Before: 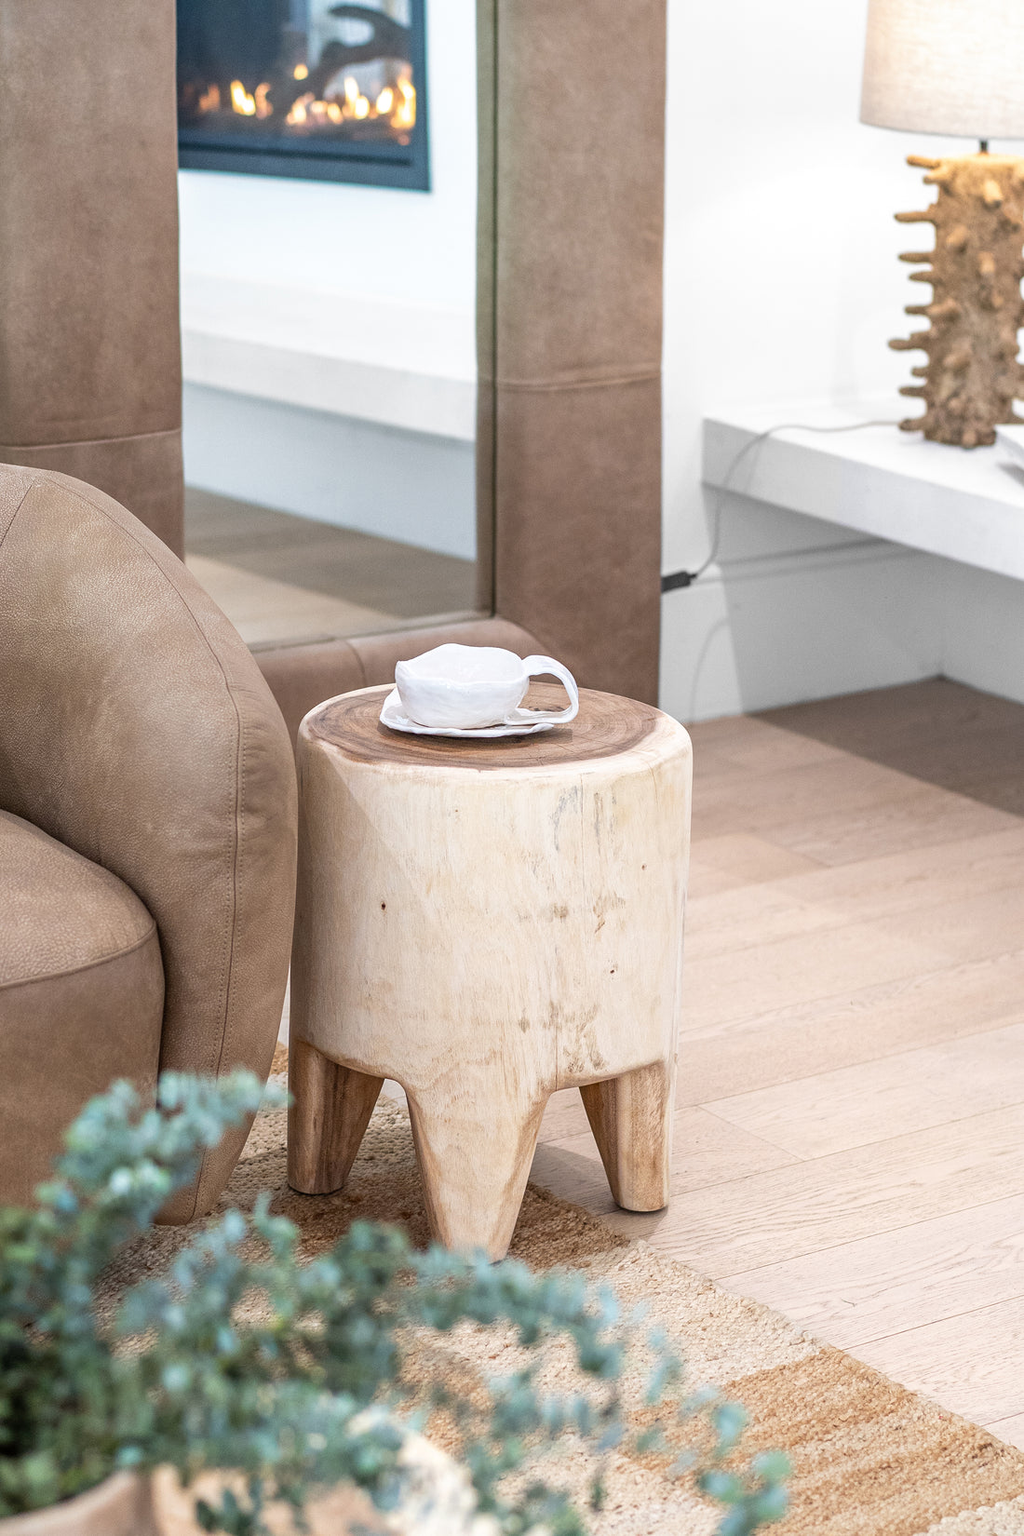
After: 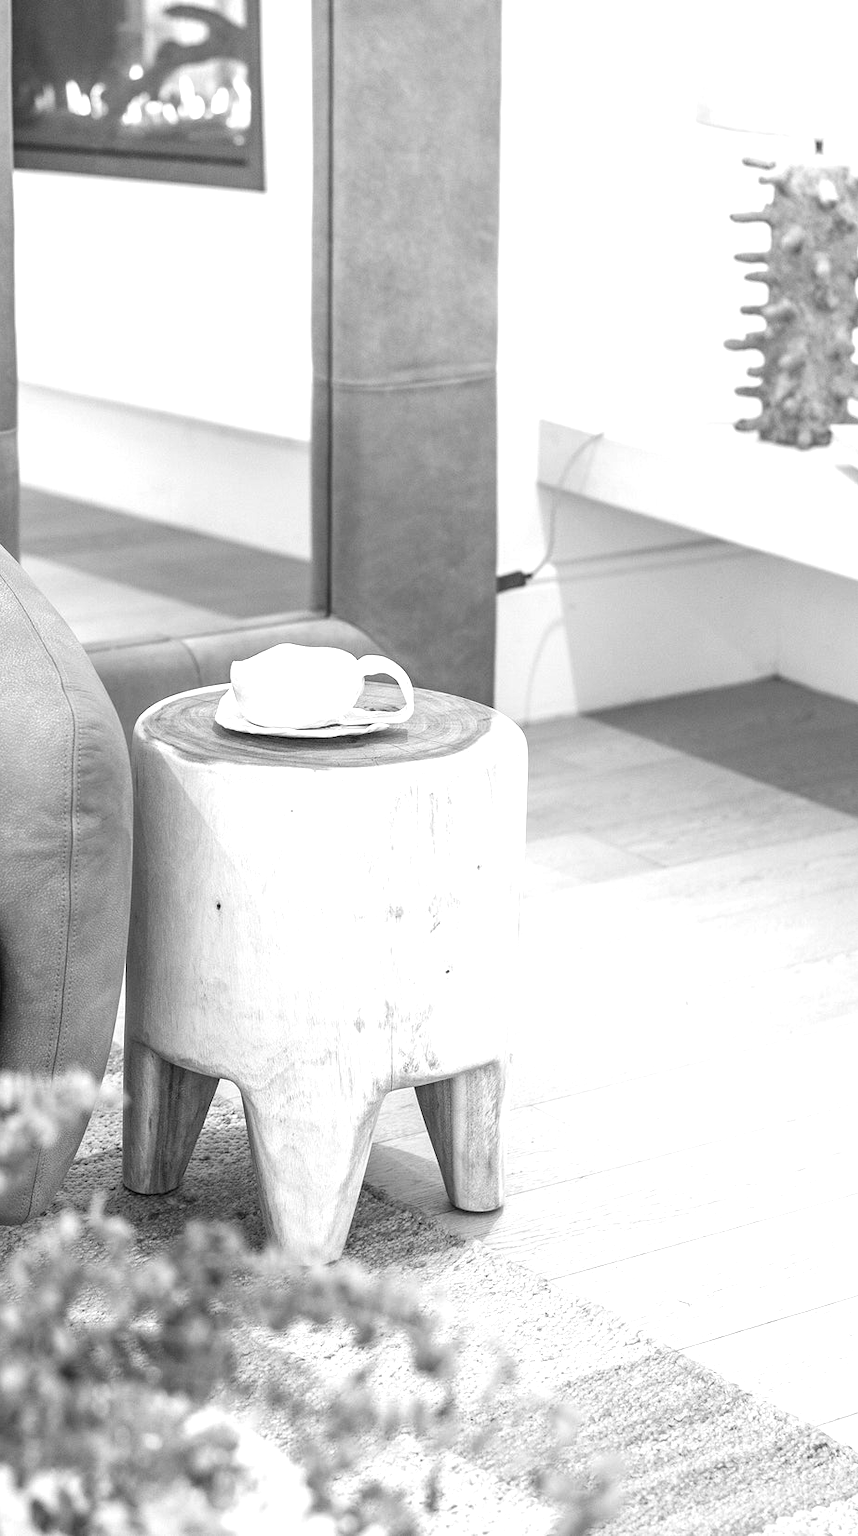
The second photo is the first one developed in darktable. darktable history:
exposure: exposure 0.648 EV, compensate highlight preservation false
crop: left 16.145%
color balance rgb: linear chroma grading › global chroma 15%, perceptual saturation grading › global saturation 30%
monochrome: a 2.21, b -1.33, size 2.2
